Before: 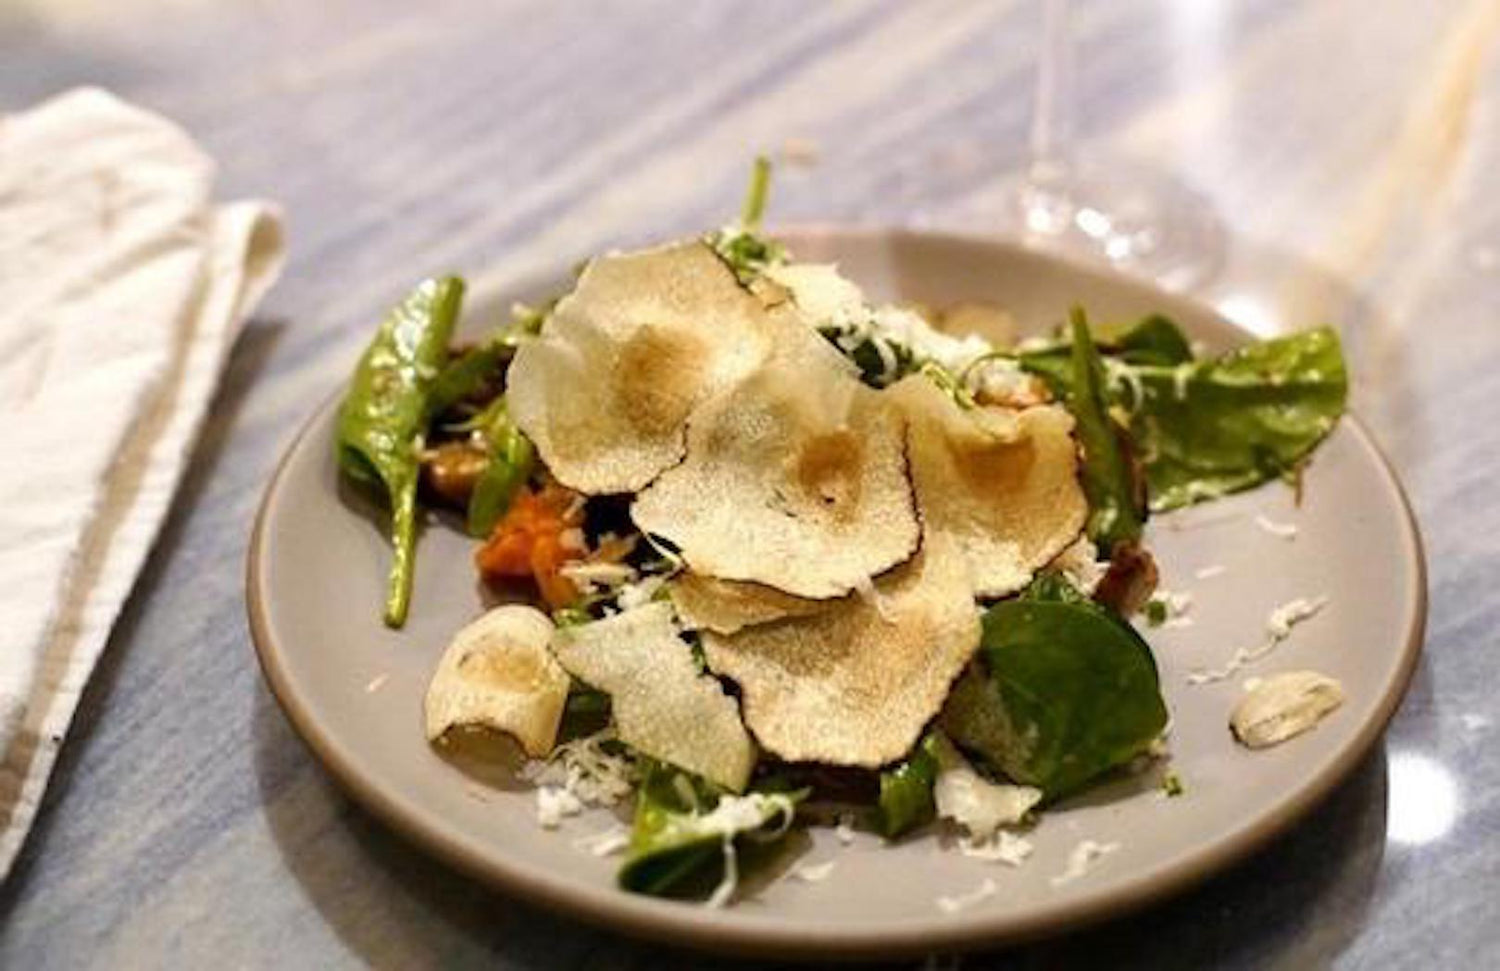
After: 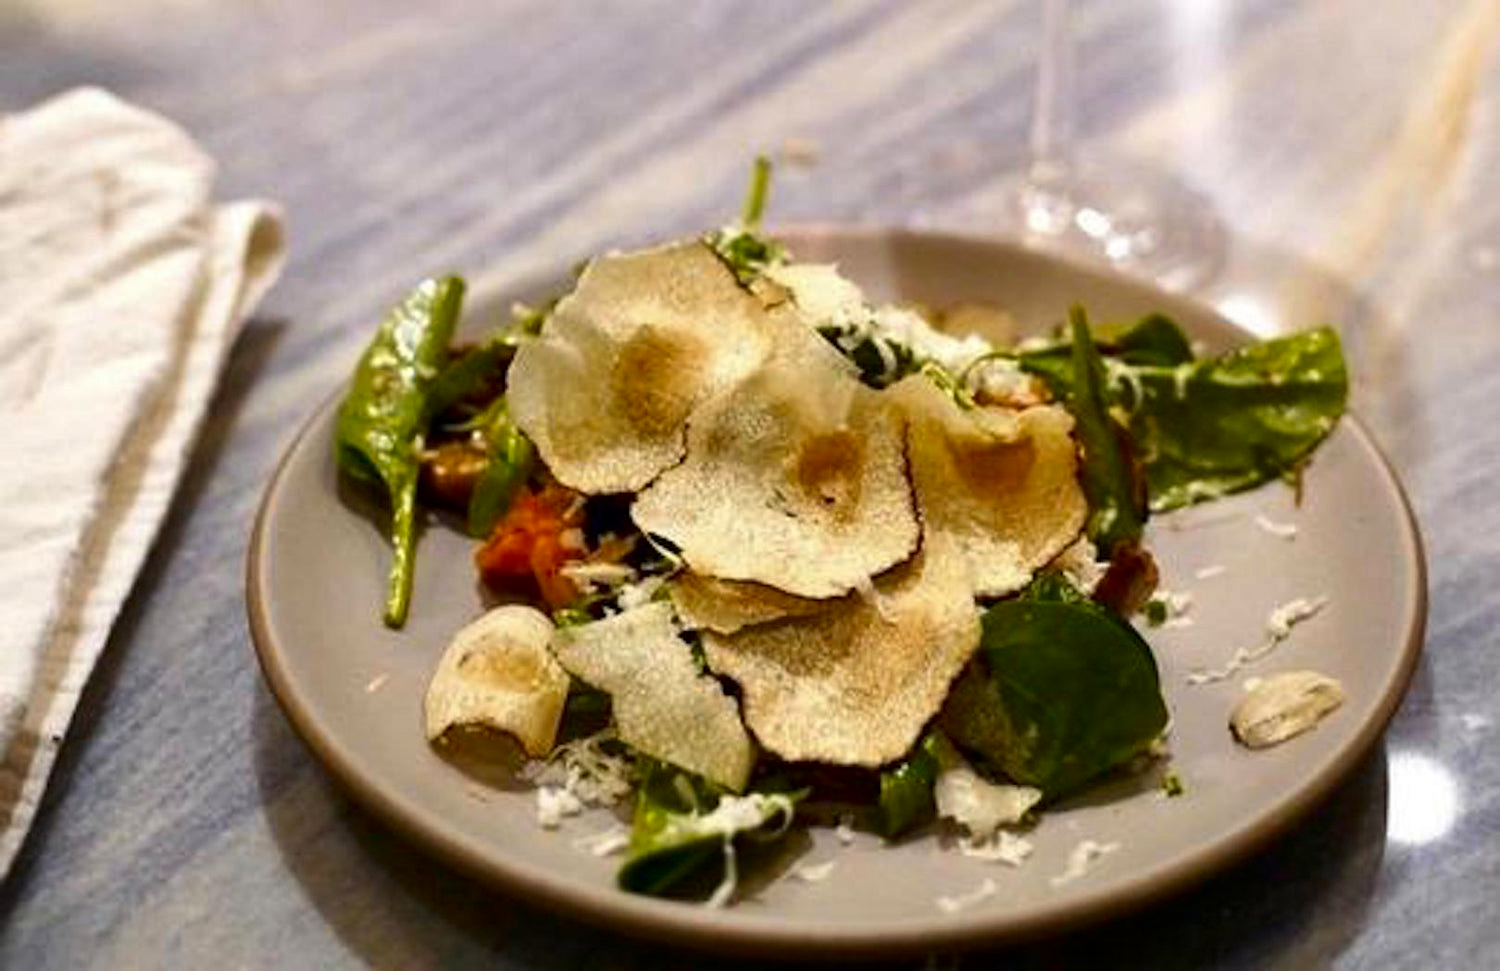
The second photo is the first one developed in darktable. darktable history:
contrast brightness saturation: contrast 0.068, brightness -0.143, saturation 0.115
shadows and highlights: shadows 37.53, highlights -26.97, soften with gaussian
